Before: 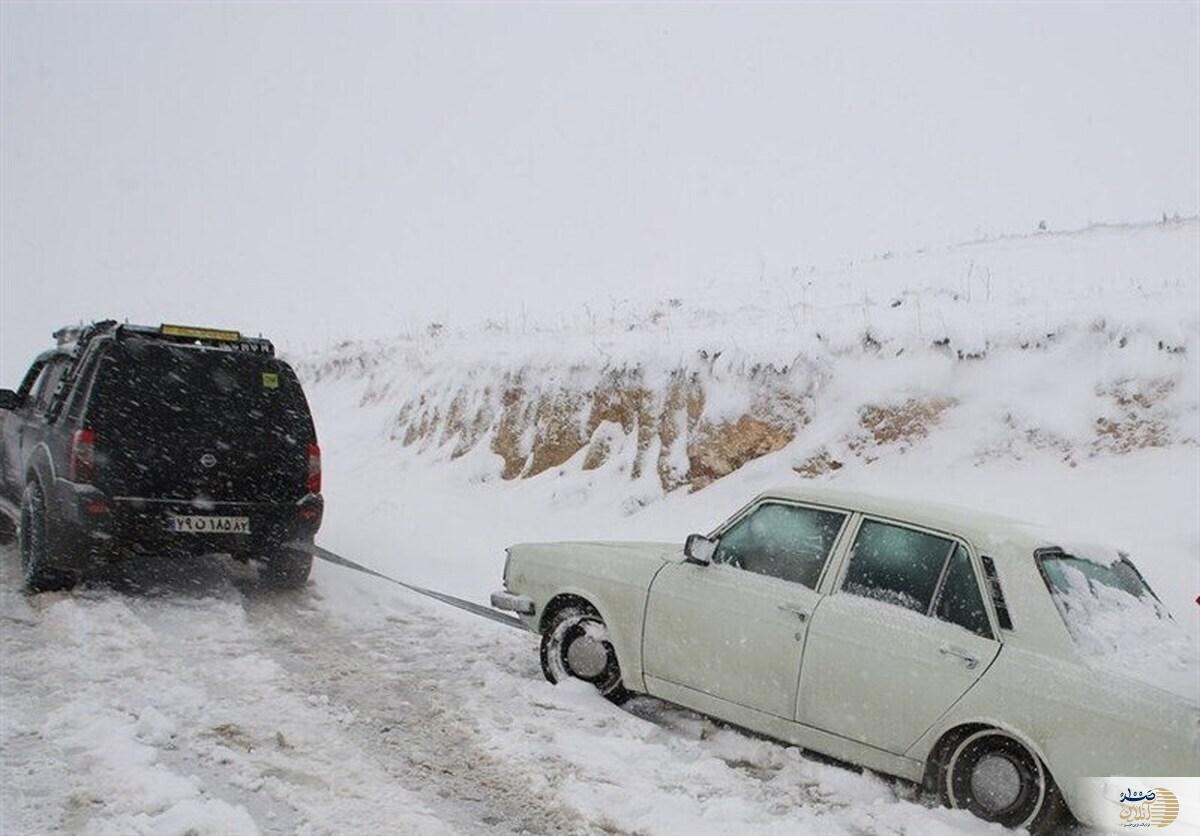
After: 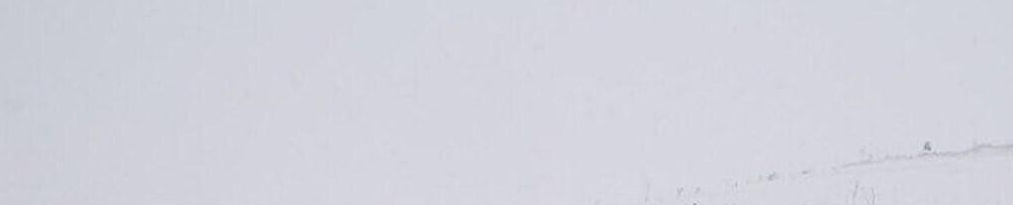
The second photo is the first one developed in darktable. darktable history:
crop and rotate: left 9.63%, top 9.542%, right 5.95%, bottom 65.922%
